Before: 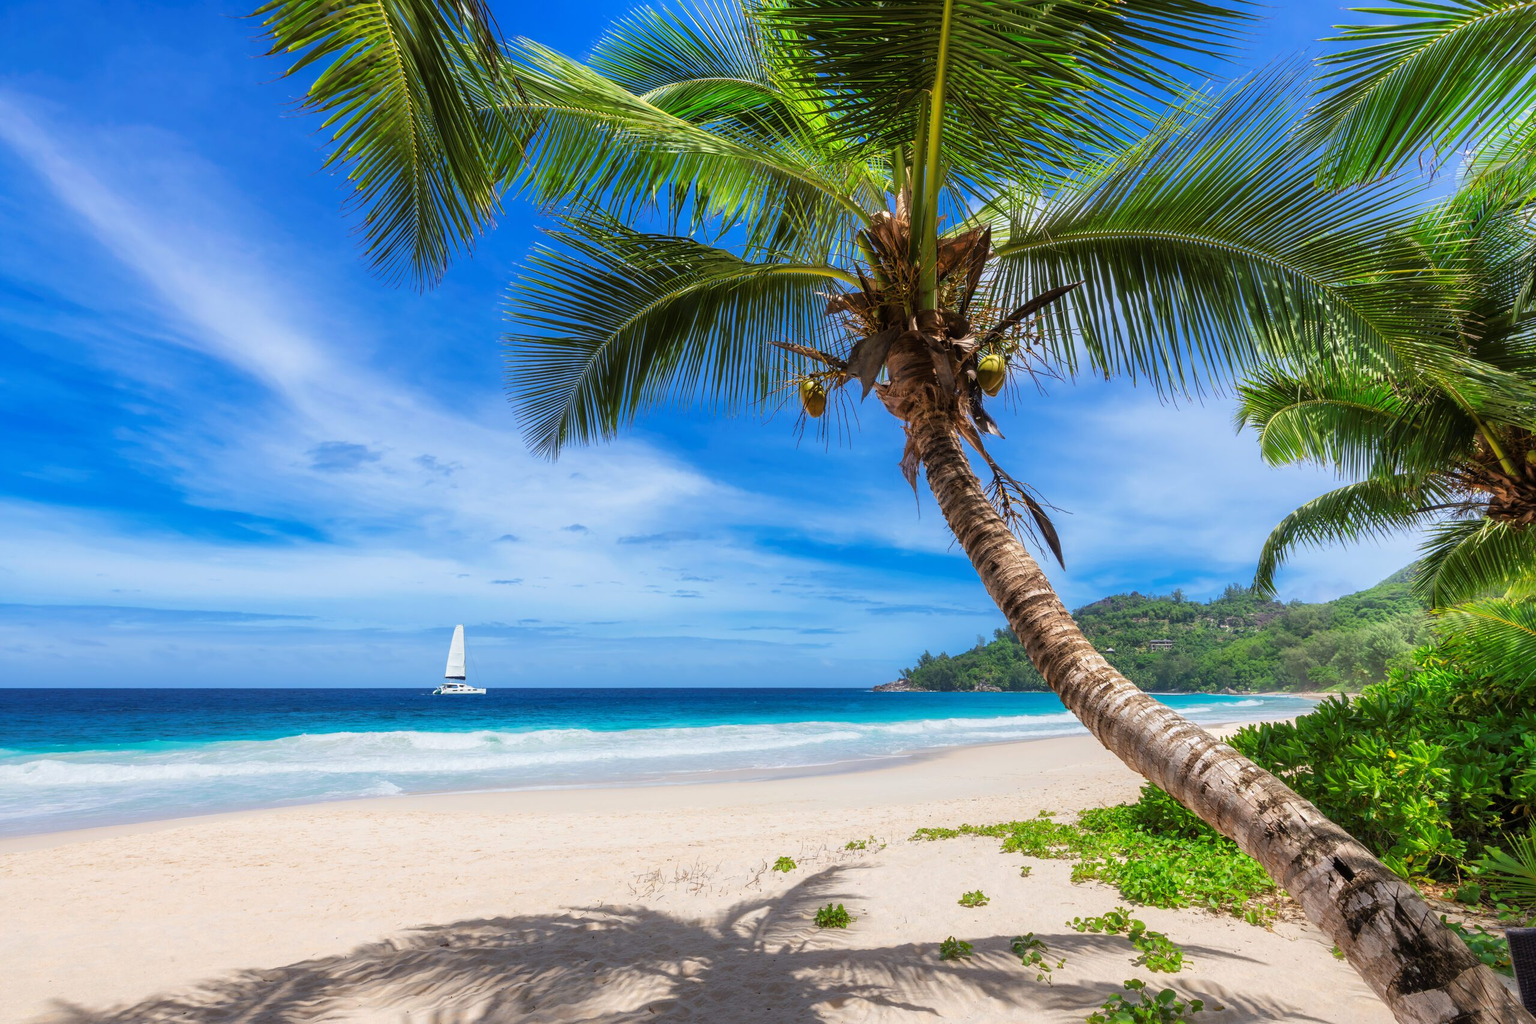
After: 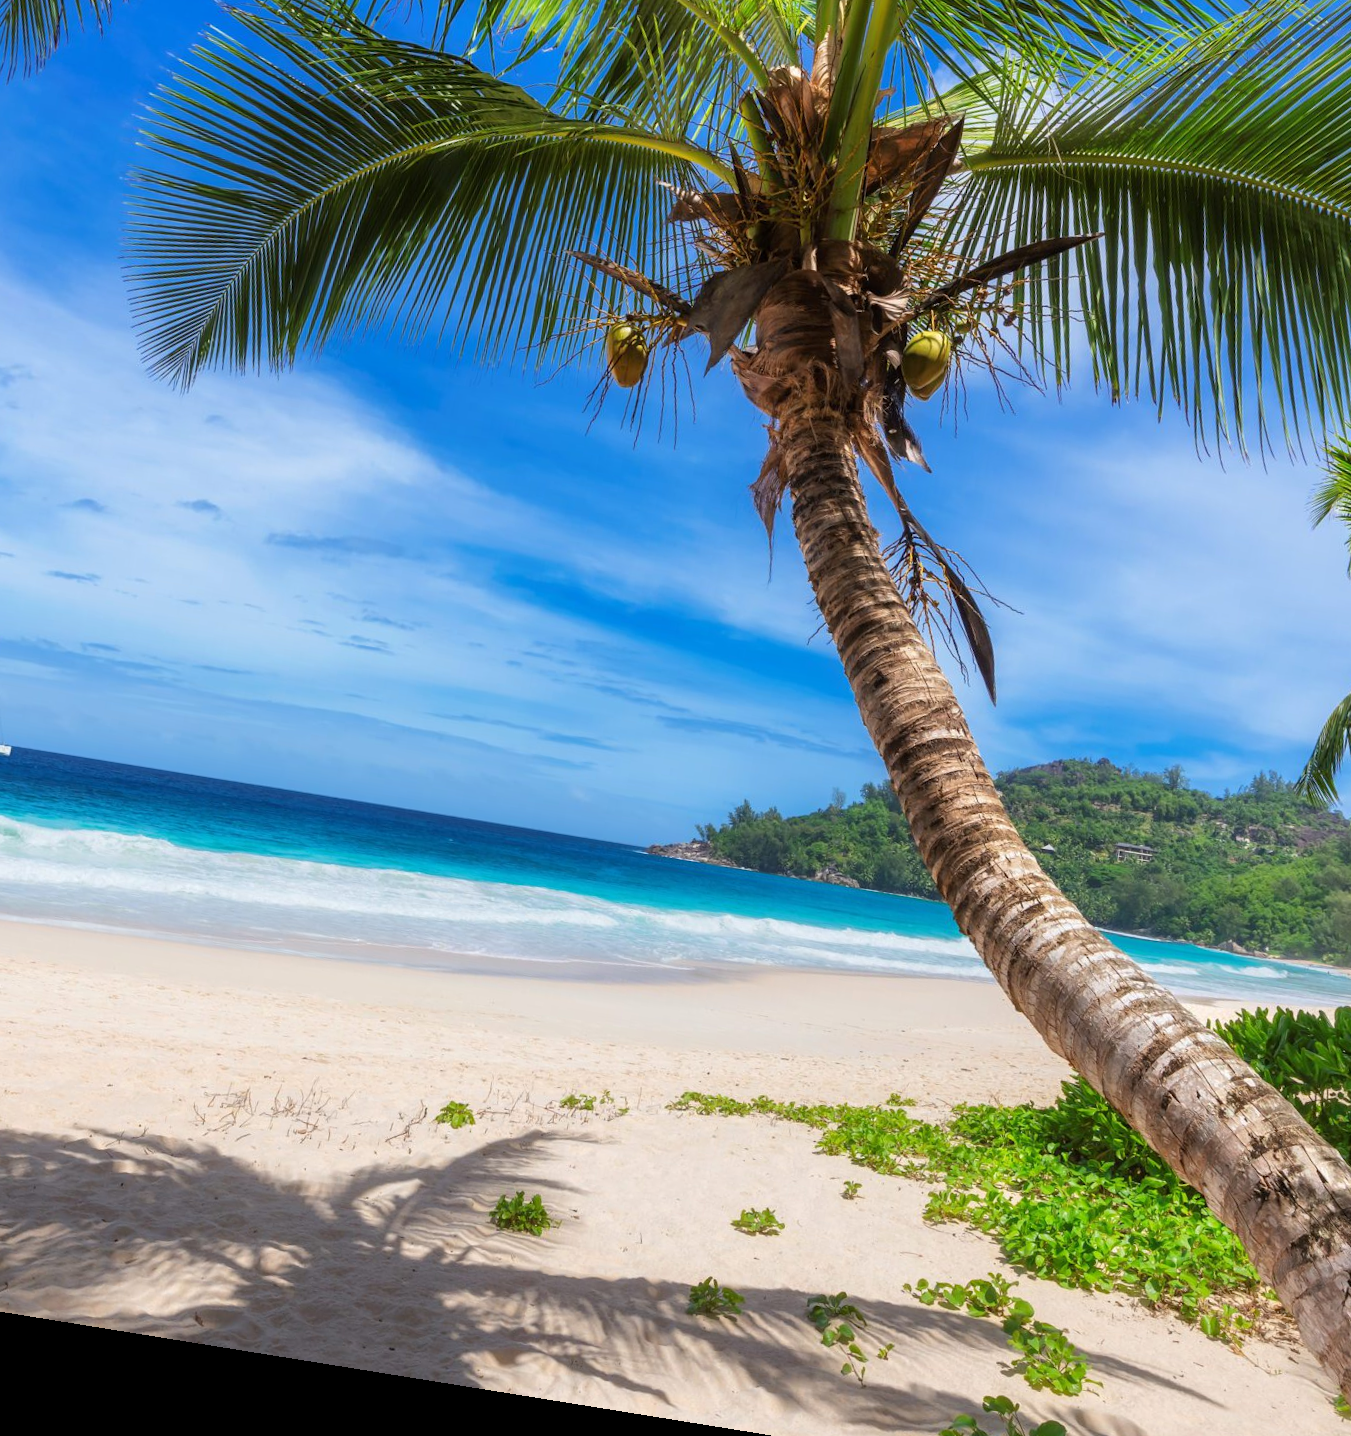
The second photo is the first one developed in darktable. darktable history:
rotate and perspective: rotation 9.12°, automatic cropping off
exposure: exposure 0.02 EV, compensate highlight preservation false
crop: left 31.379%, top 24.658%, right 20.326%, bottom 6.628%
